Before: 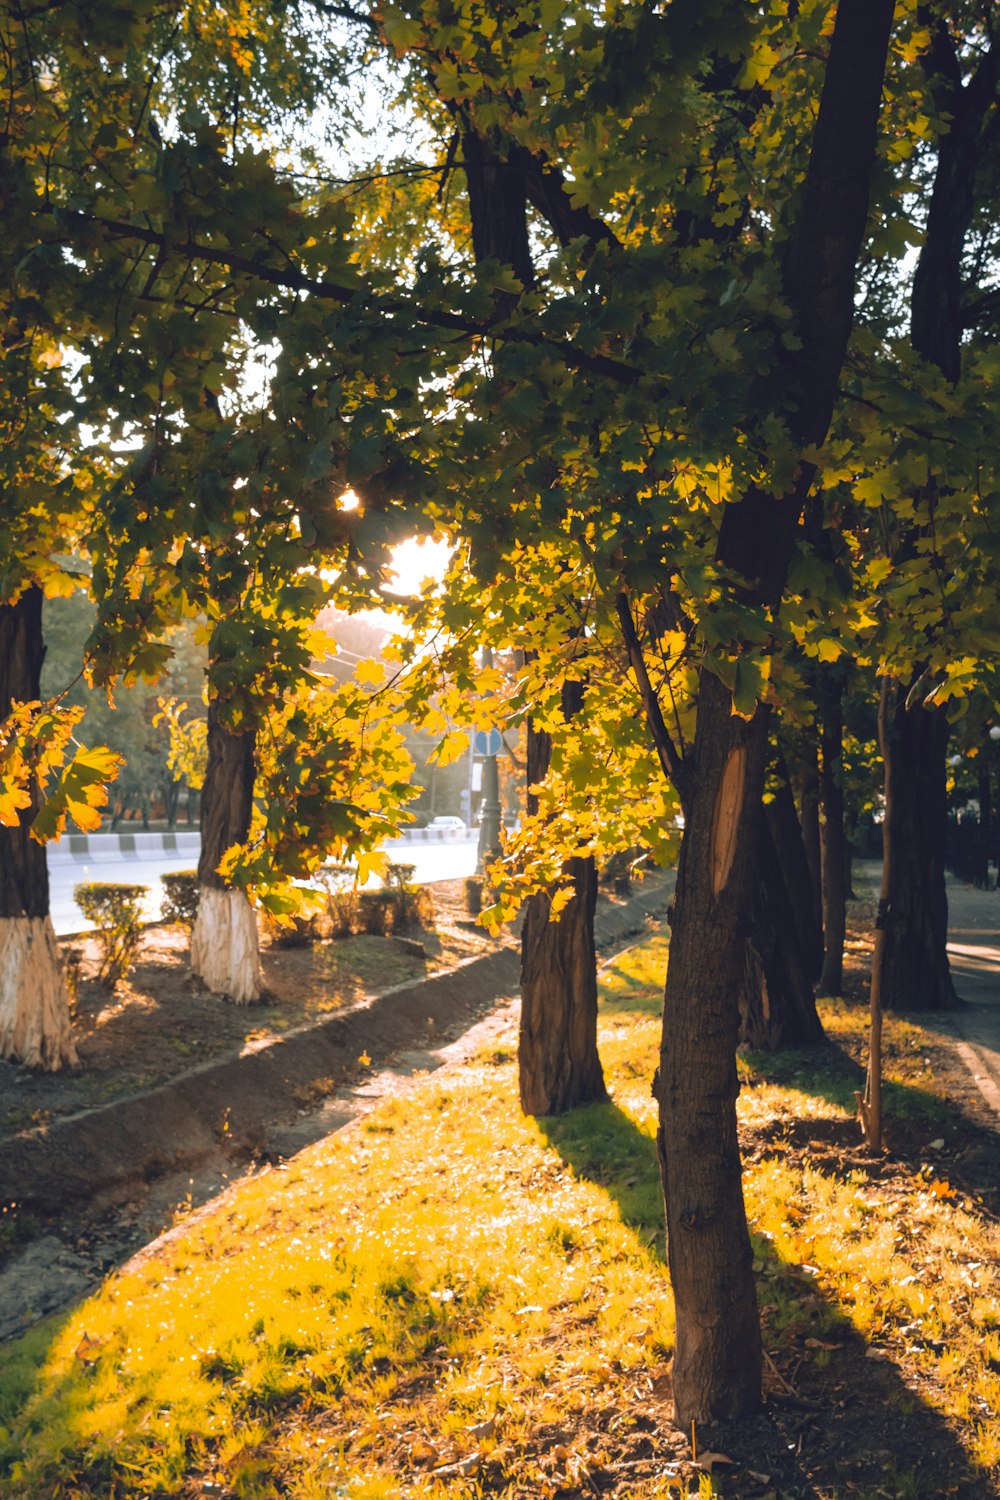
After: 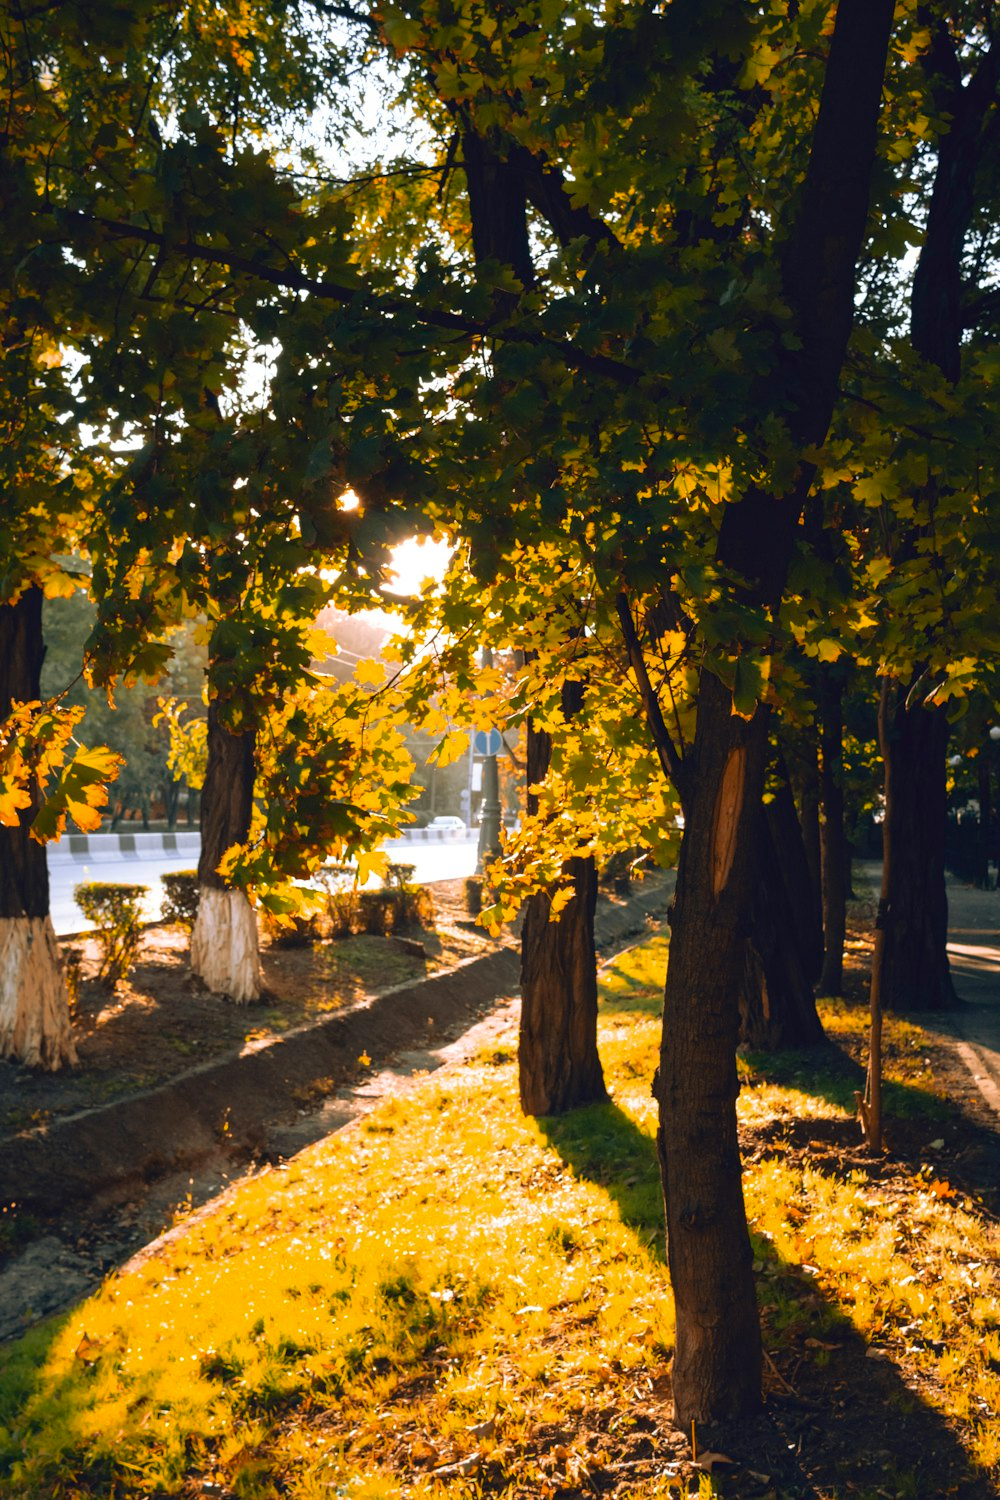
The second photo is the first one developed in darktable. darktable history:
contrast brightness saturation: contrast 0.116, brightness -0.115, saturation 0.202
